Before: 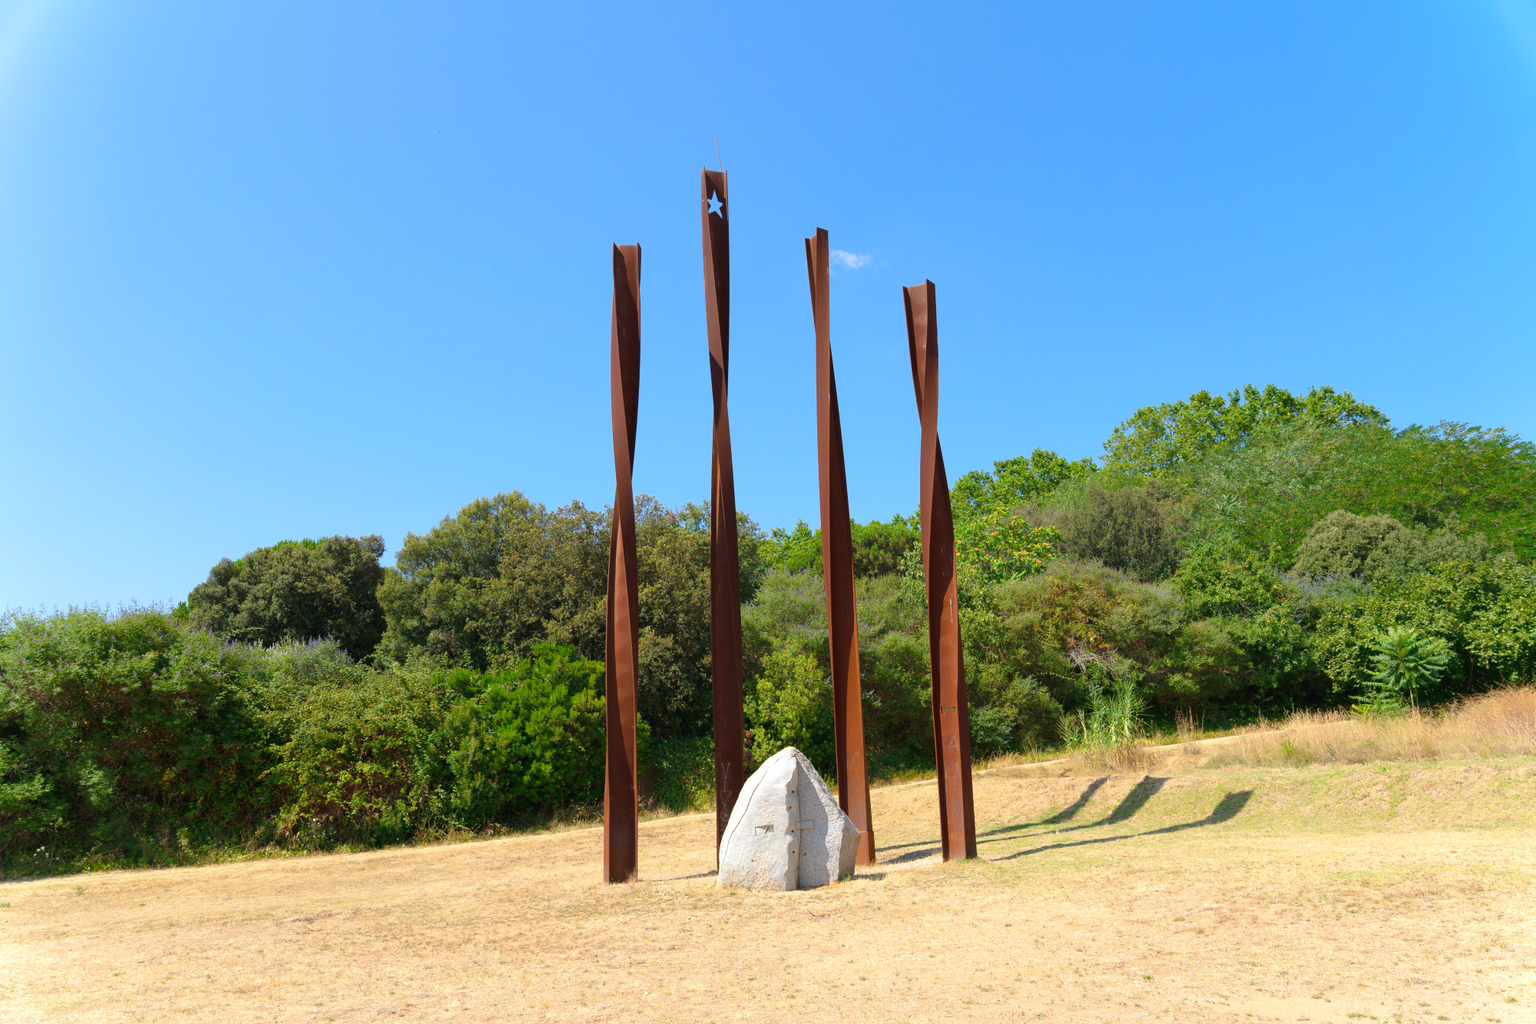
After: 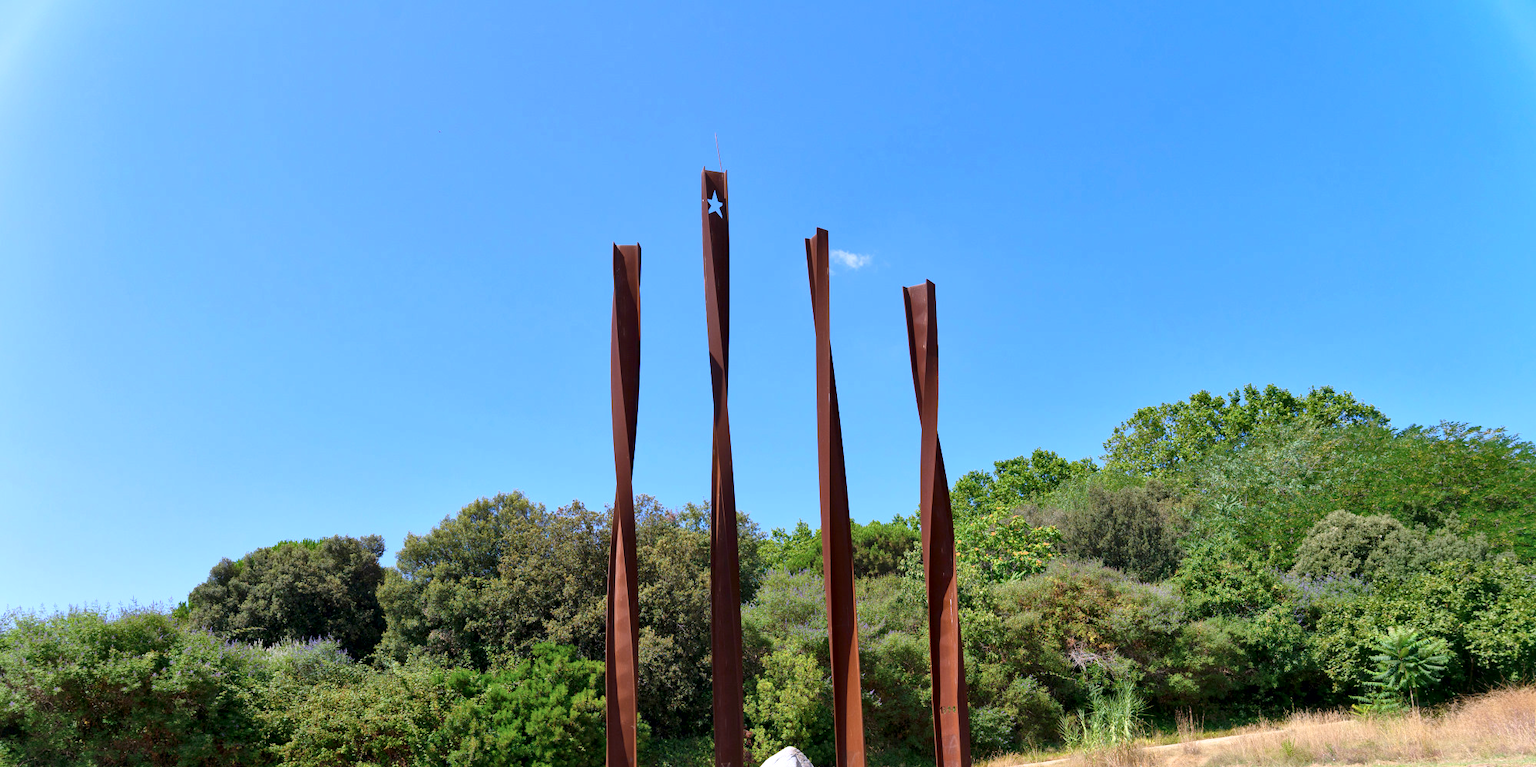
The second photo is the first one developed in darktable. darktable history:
color correction: highlights a* -0.182, highlights b* -0.124
local contrast: mode bilateral grid, contrast 25, coarseness 47, detail 151%, midtone range 0.2
crop: bottom 24.967%
color calibration: illuminant custom, x 0.363, y 0.385, temperature 4528.03 K
